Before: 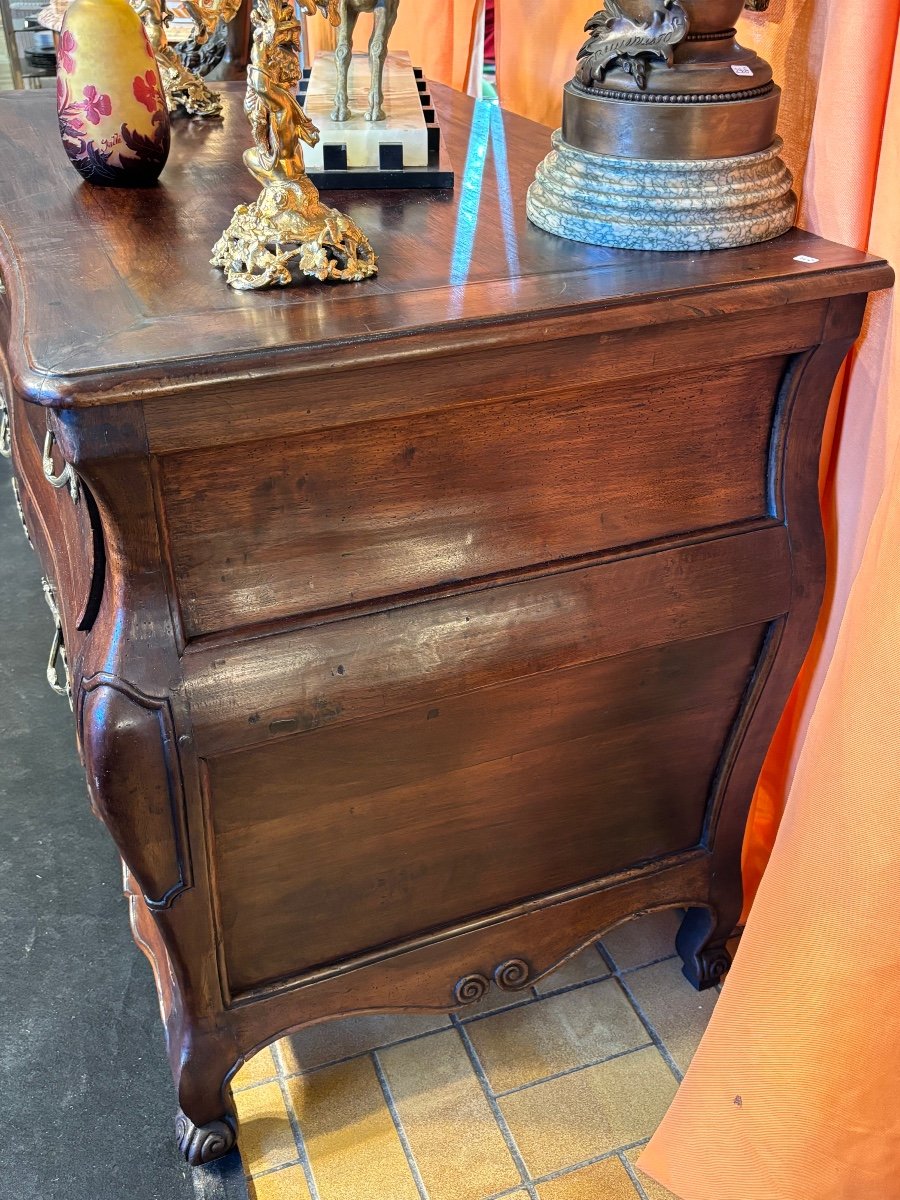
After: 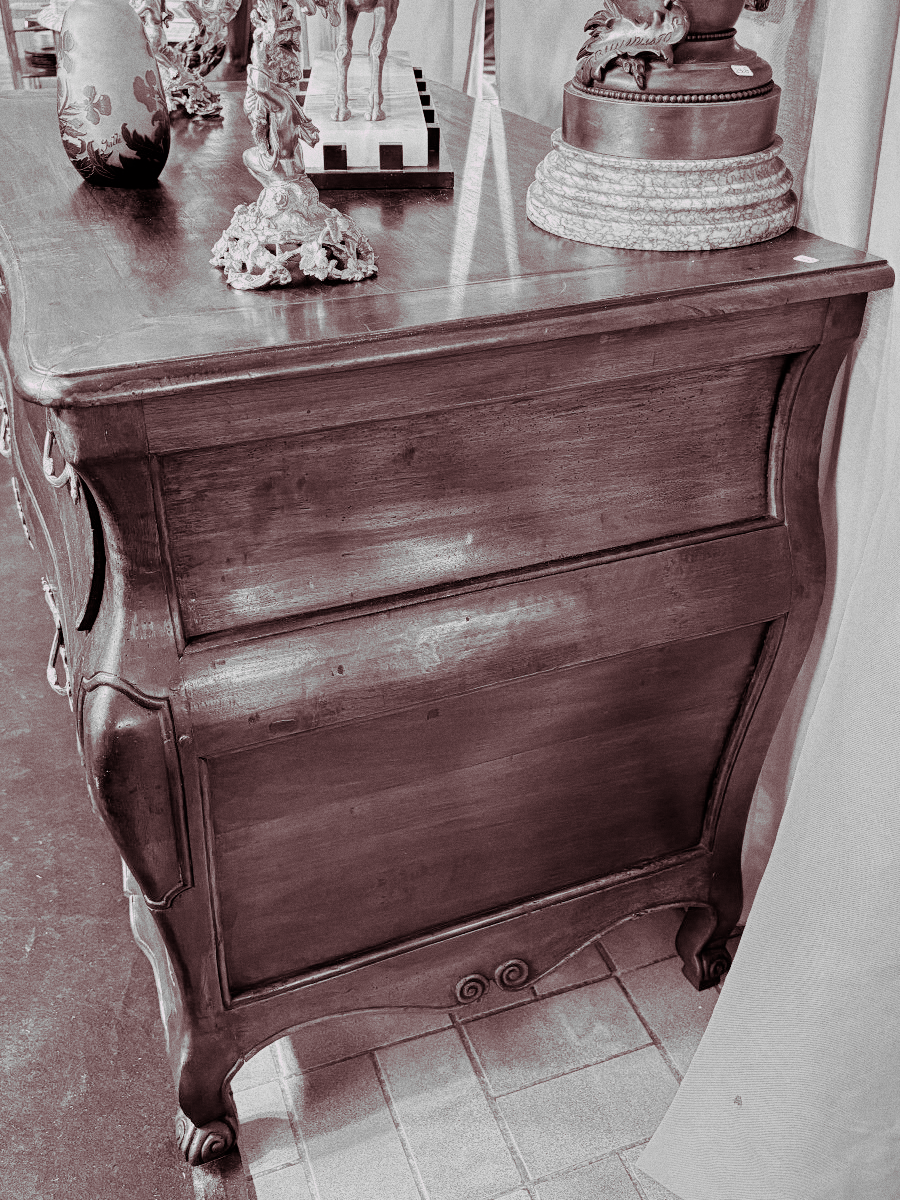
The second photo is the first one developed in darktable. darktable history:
sharpen: radius 2.883, amount 0.868, threshold 47.523
white balance: red 0.983, blue 1.036
color calibration: output gray [0.21, 0.42, 0.37, 0], gray › normalize channels true, illuminant same as pipeline (D50), adaptation XYZ, x 0.346, y 0.359, gamut compression 0
grain: coarseness 0.09 ISO
split-toning: highlights › hue 298.8°, highlights › saturation 0.73, compress 41.76%
filmic rgb: black relative exposure -7.65 EV, white relative exposure 4.56 EV, hardness 3.61, color science v6 (2022)
exposure: exposure 0.6 EV, compensate highlight preservation false
color balance rgb: perceptual saturation grading › global saturation 20%, perceptual saturation grading › highlights -25%, perceptual saturation grading › shadows 50%
